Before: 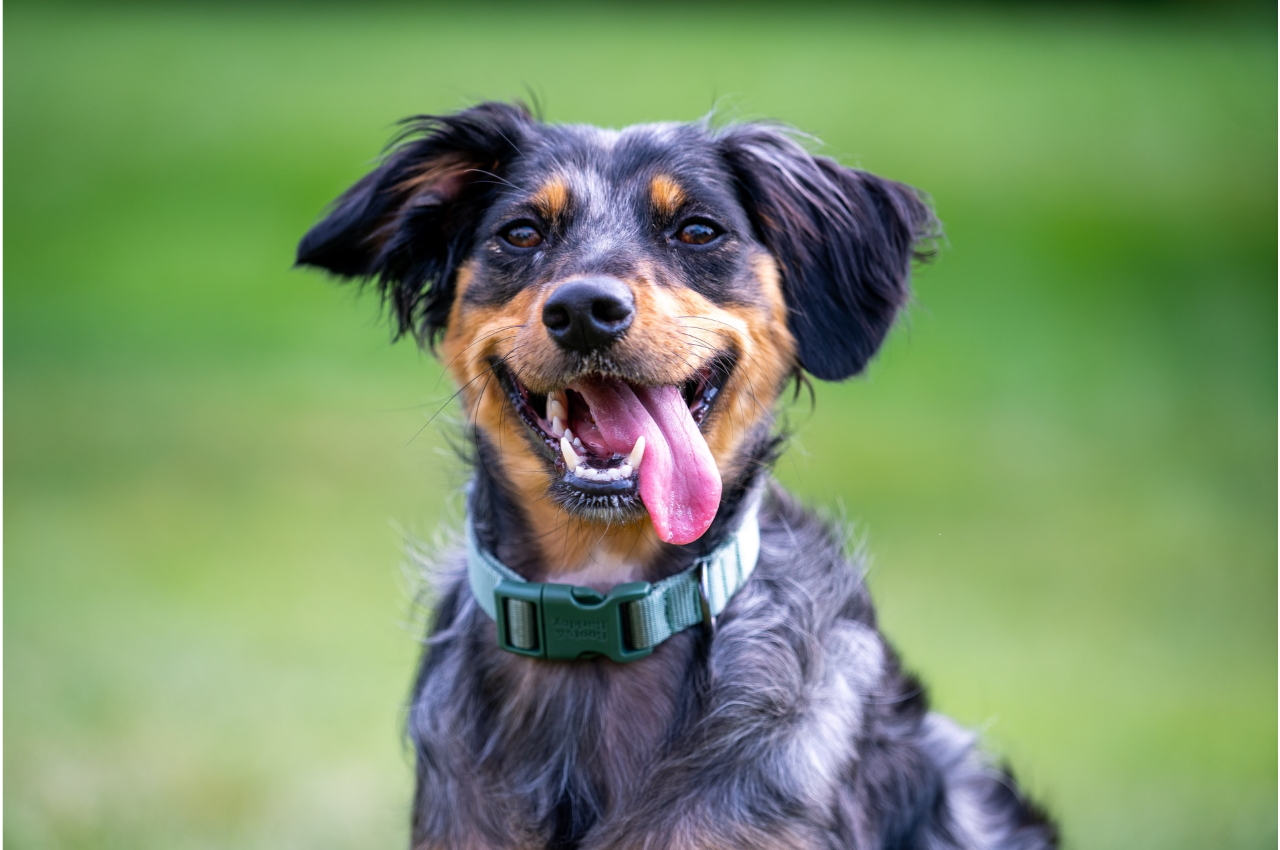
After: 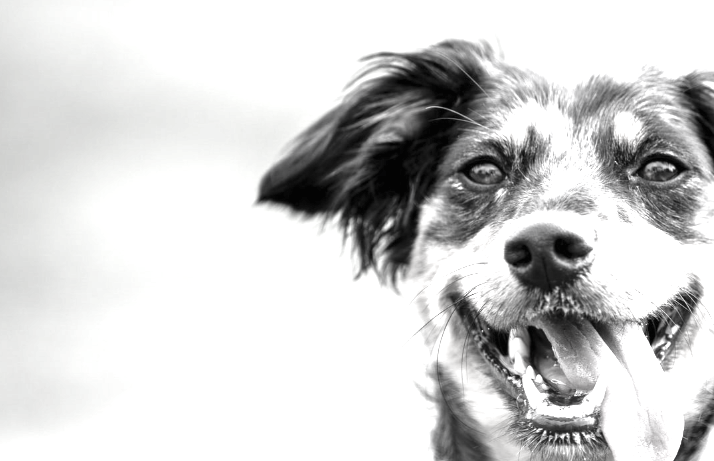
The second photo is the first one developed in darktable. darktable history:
exposure: black level correction 0, exposure 1.745 EV, compensate highlight preservation false
contrast brightness saturation: saturation -0.99
crop and rotate: left 3.028%, top 7.606%, right 41.135%, bottom 38.046%
